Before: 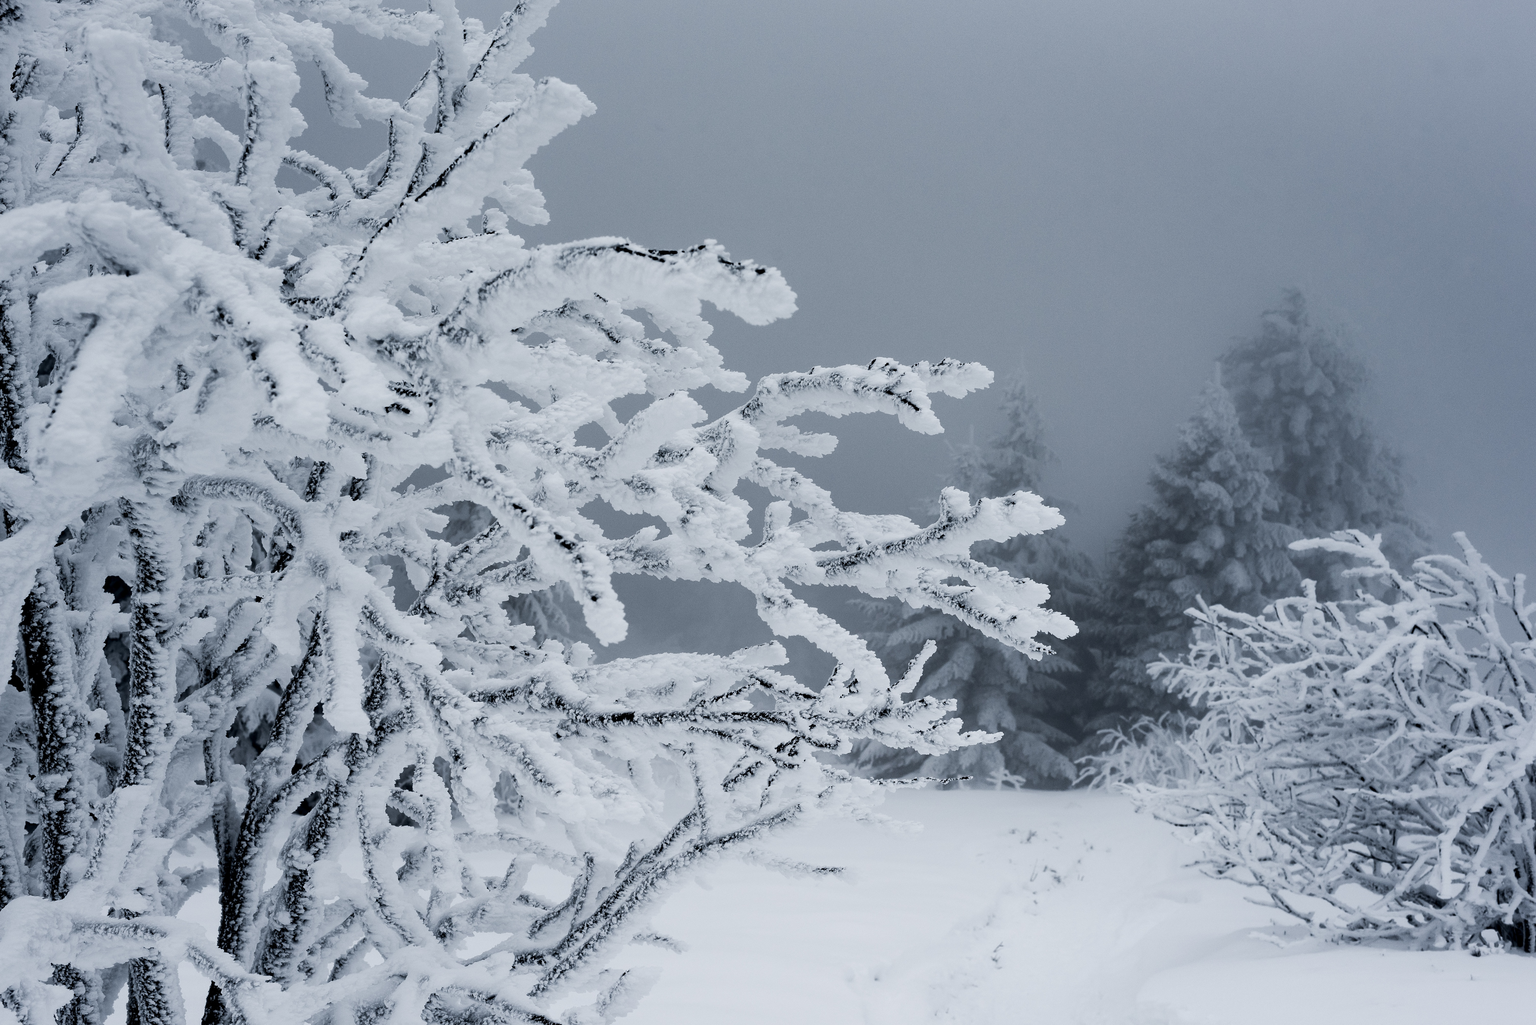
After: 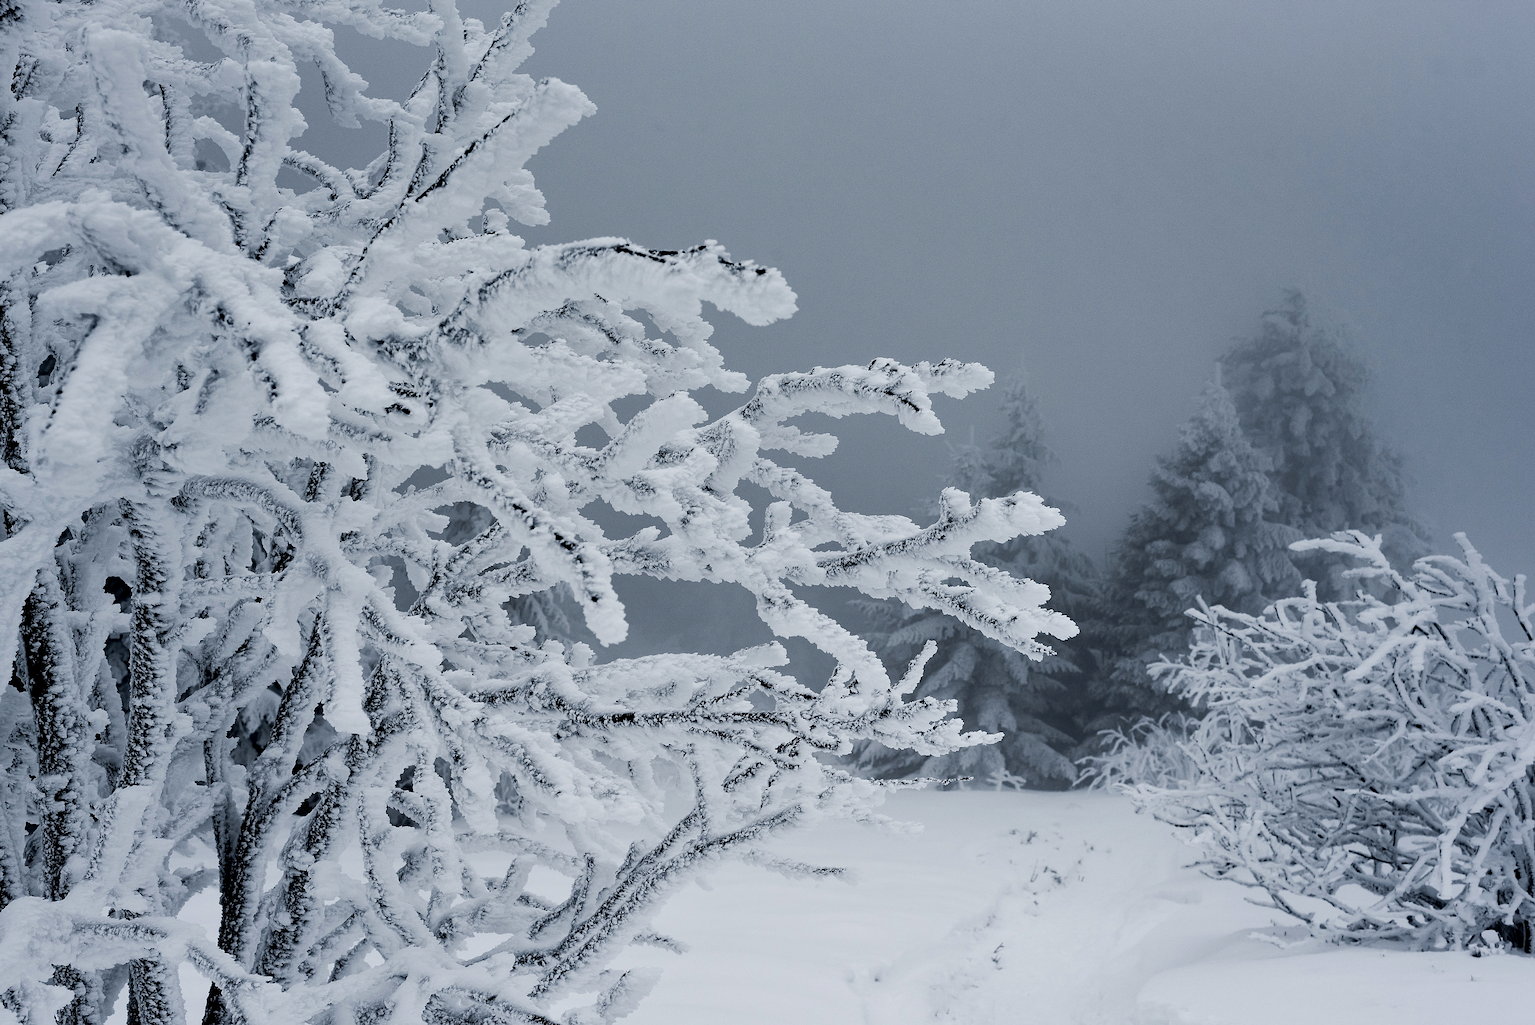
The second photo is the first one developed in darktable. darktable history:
sharpen: on, module defaults
haze removal: compatibility mode true, adaptive false
shadows and highlights: radius 128.07, shadows 30.38, highlights -31.19, low approximation 0.01, soften with gaussian
exposure: compensate highlight preservation false
